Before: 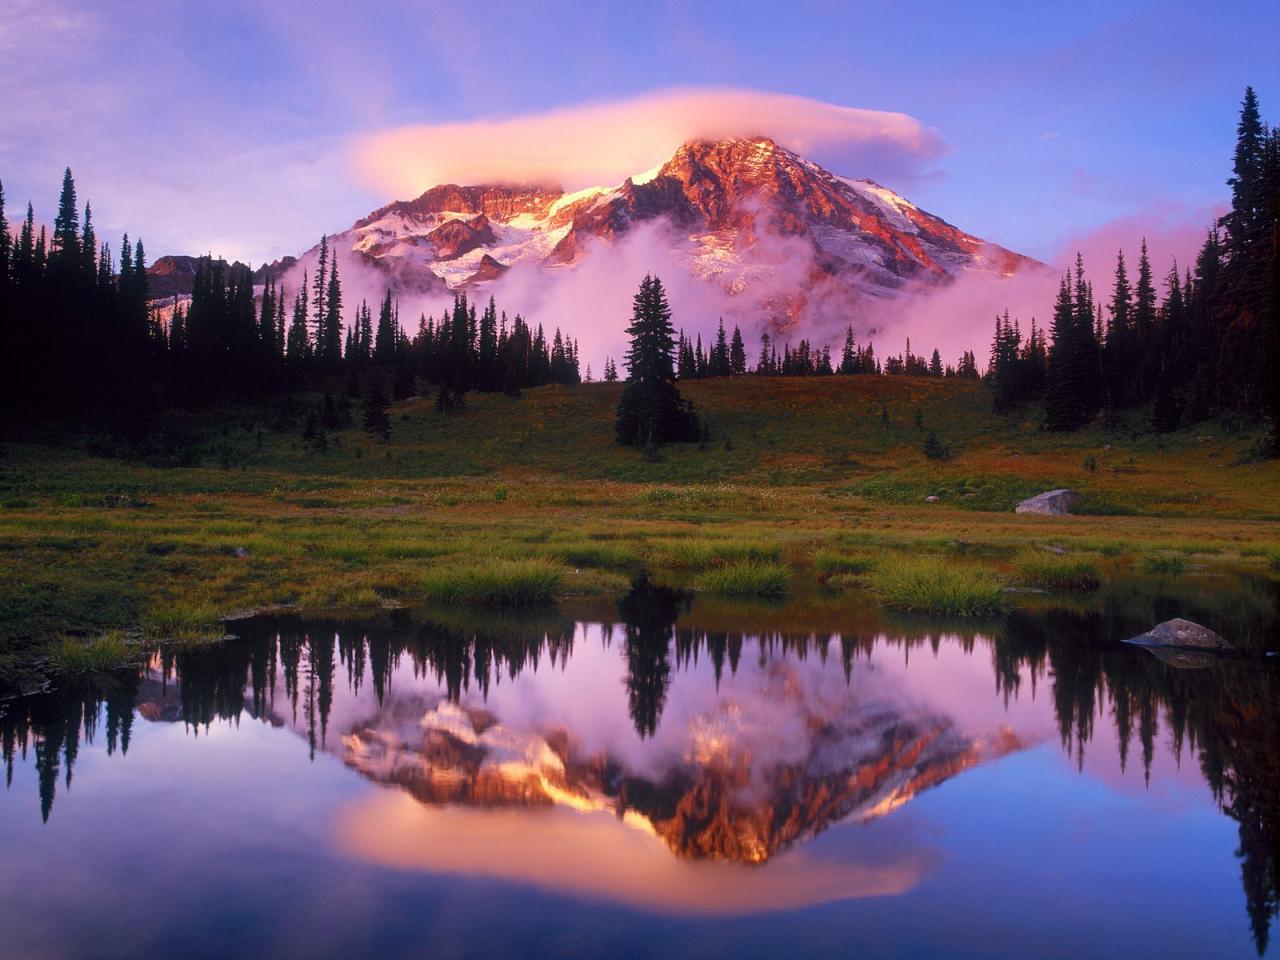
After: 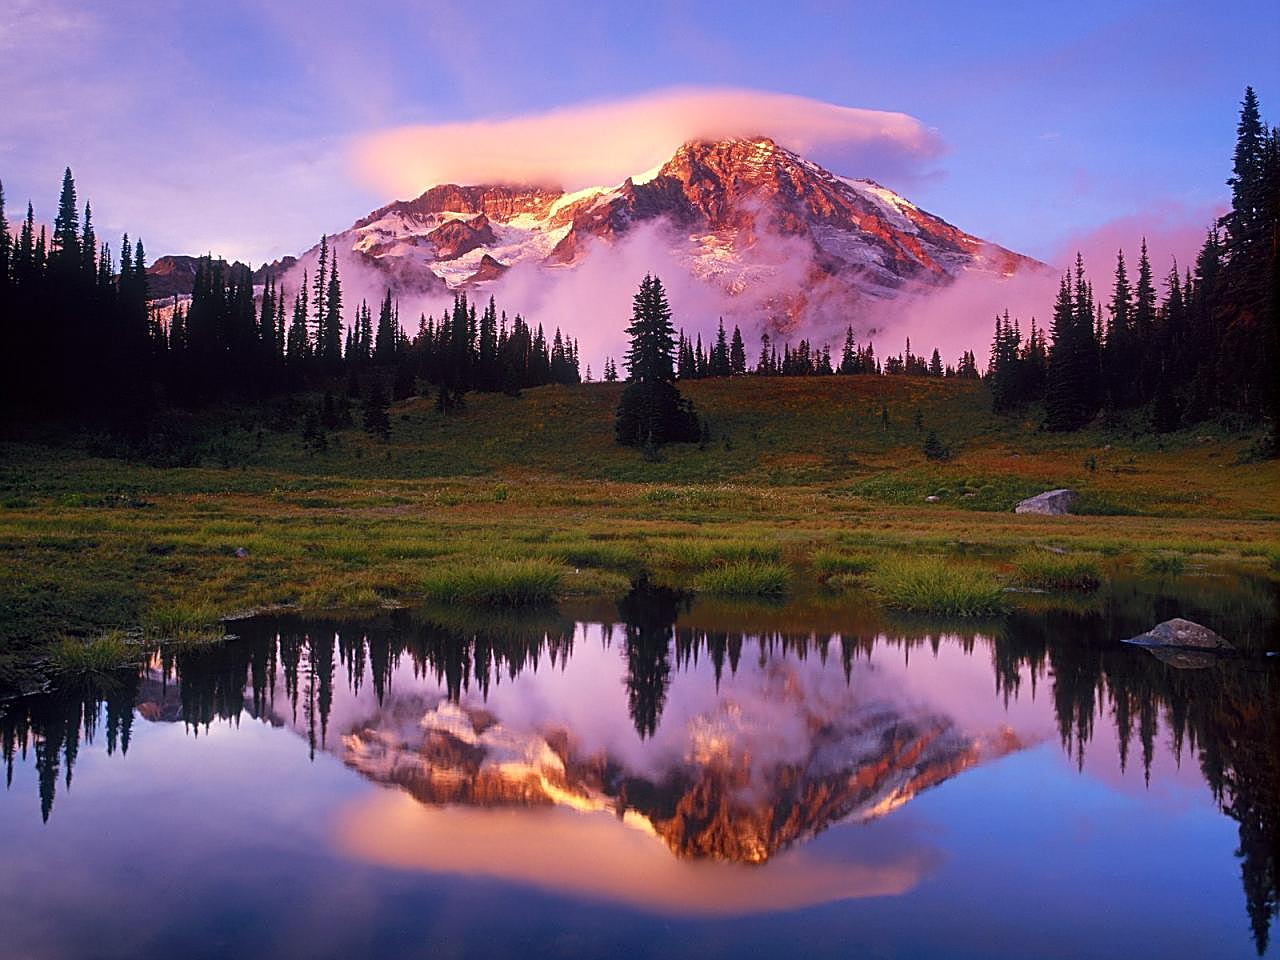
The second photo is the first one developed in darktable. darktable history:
sharpen: amount 0.741
